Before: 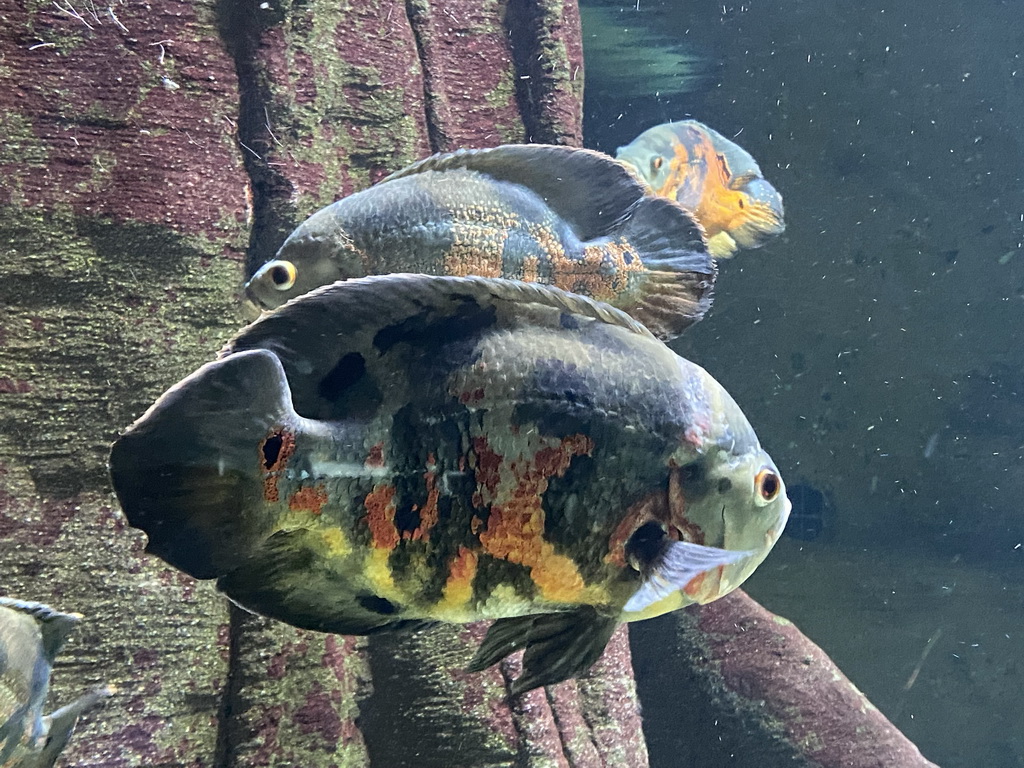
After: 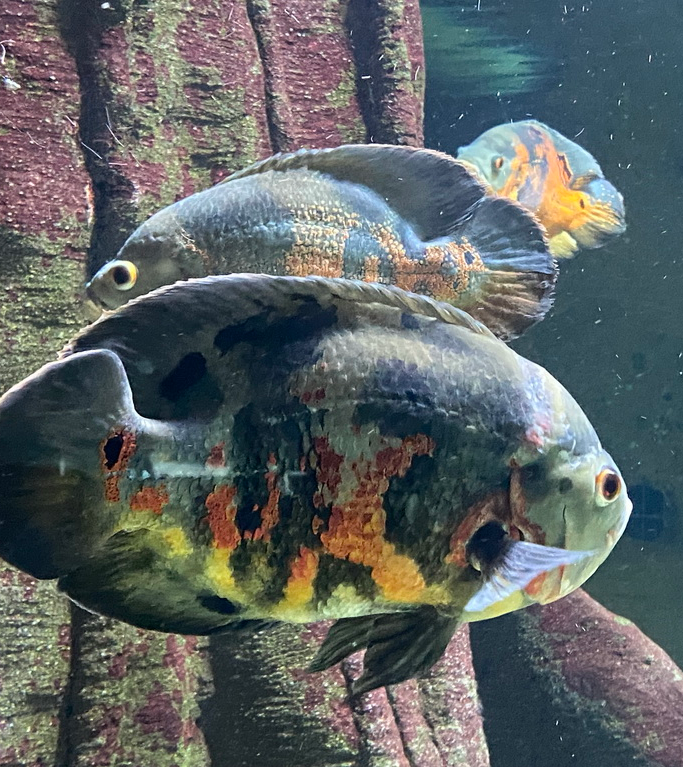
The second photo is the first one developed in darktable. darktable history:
crop and rotate: left 15.586%, right 17.701%
